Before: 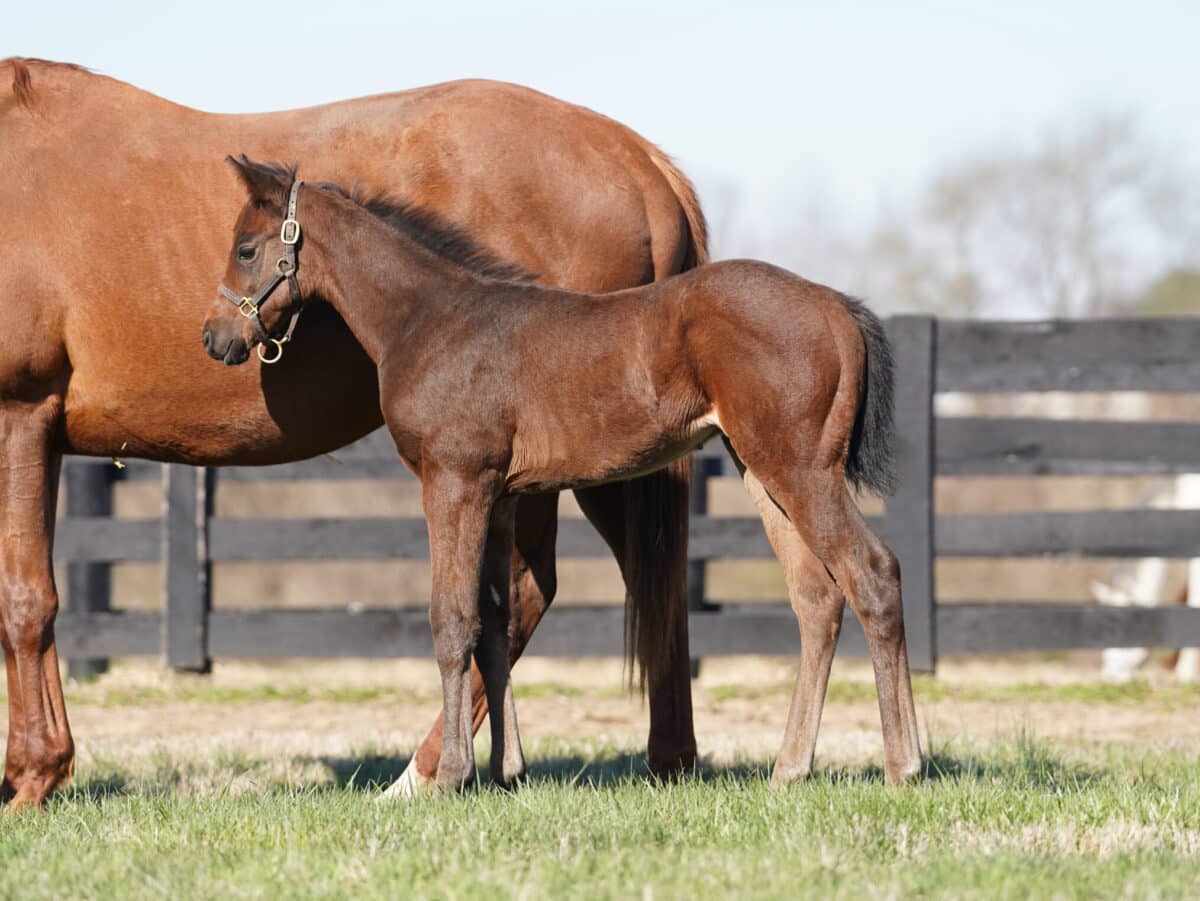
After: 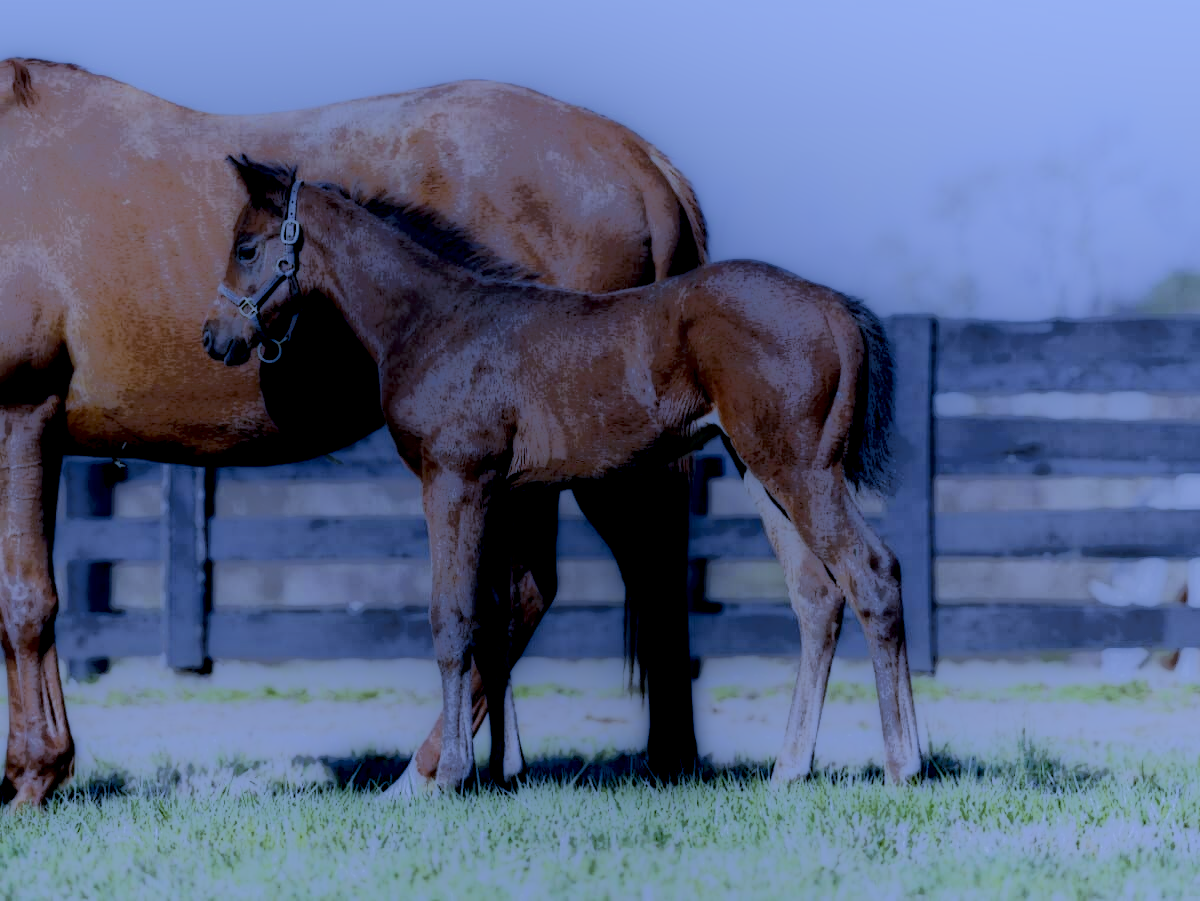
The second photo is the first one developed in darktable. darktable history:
white balance: red 0.766, blue 1.537
filmic rgb: black relative exposure -7.65 EV, white relative exposure 4.56 EV, hardness 3.61
local contrast: highlights 0%, shadows 198%, detail 164%, midtone range 0.001
